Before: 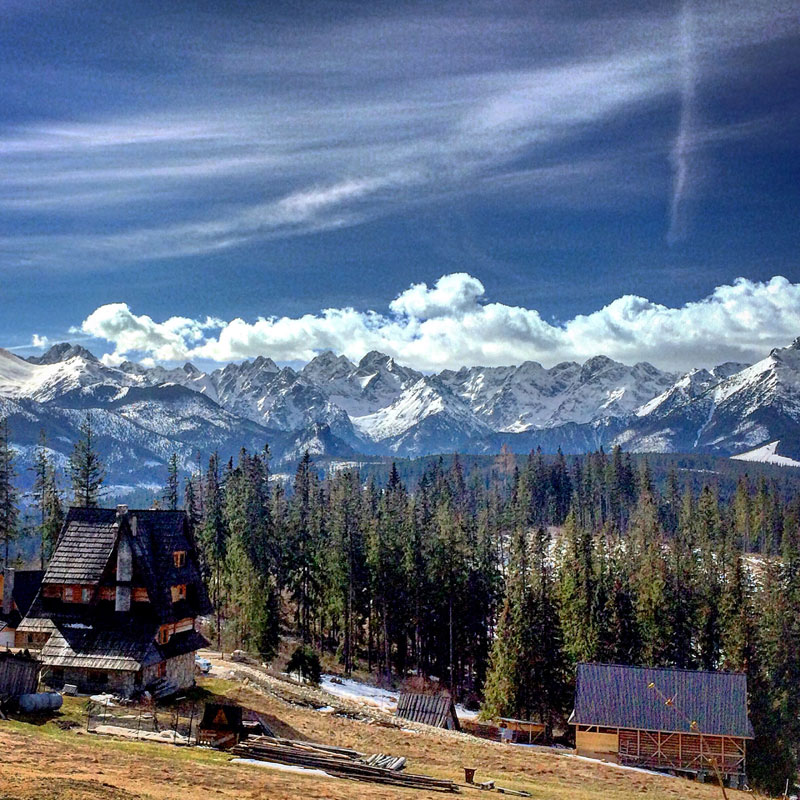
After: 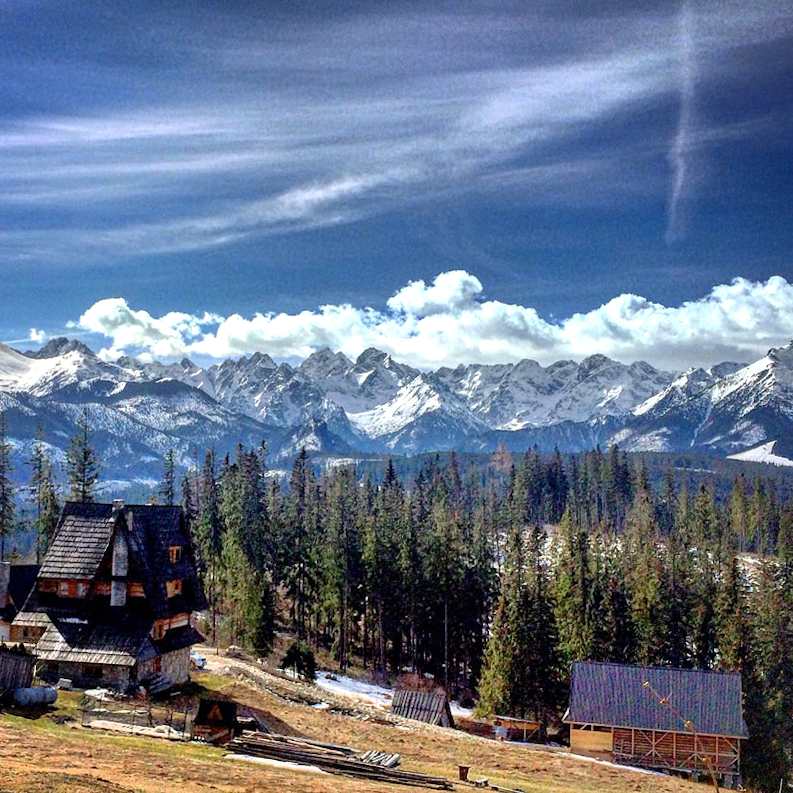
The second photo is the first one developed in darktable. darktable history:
crop and rotate: angle -0.44°
exposure: exposure 0.22 EV, compensate highlight preservation false
